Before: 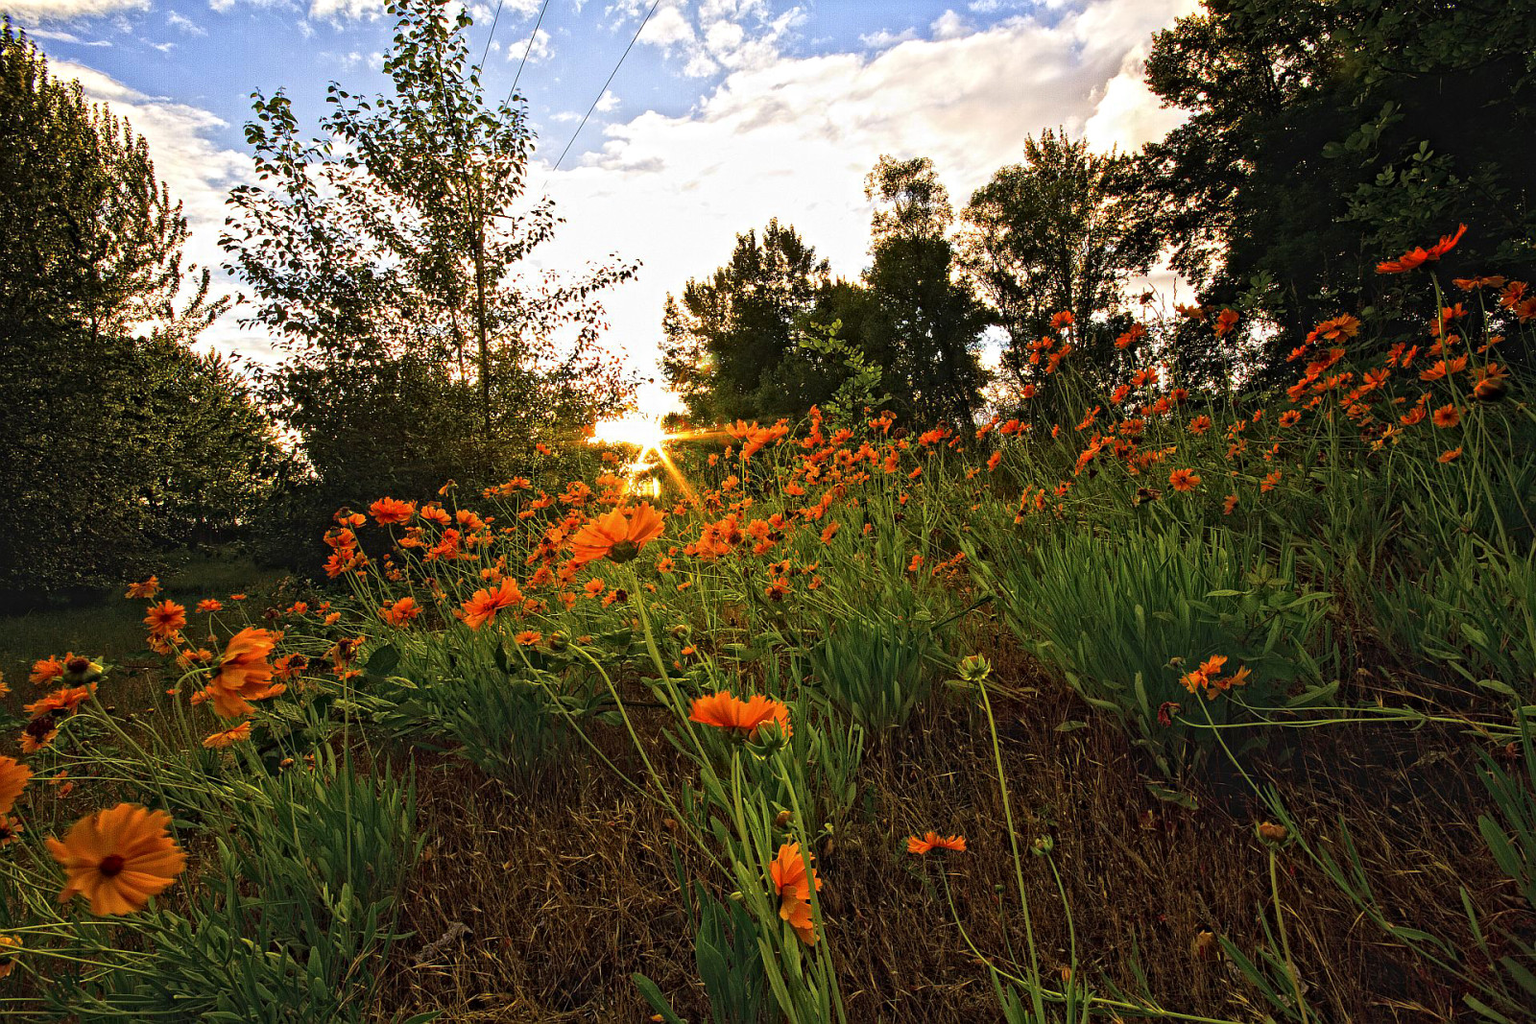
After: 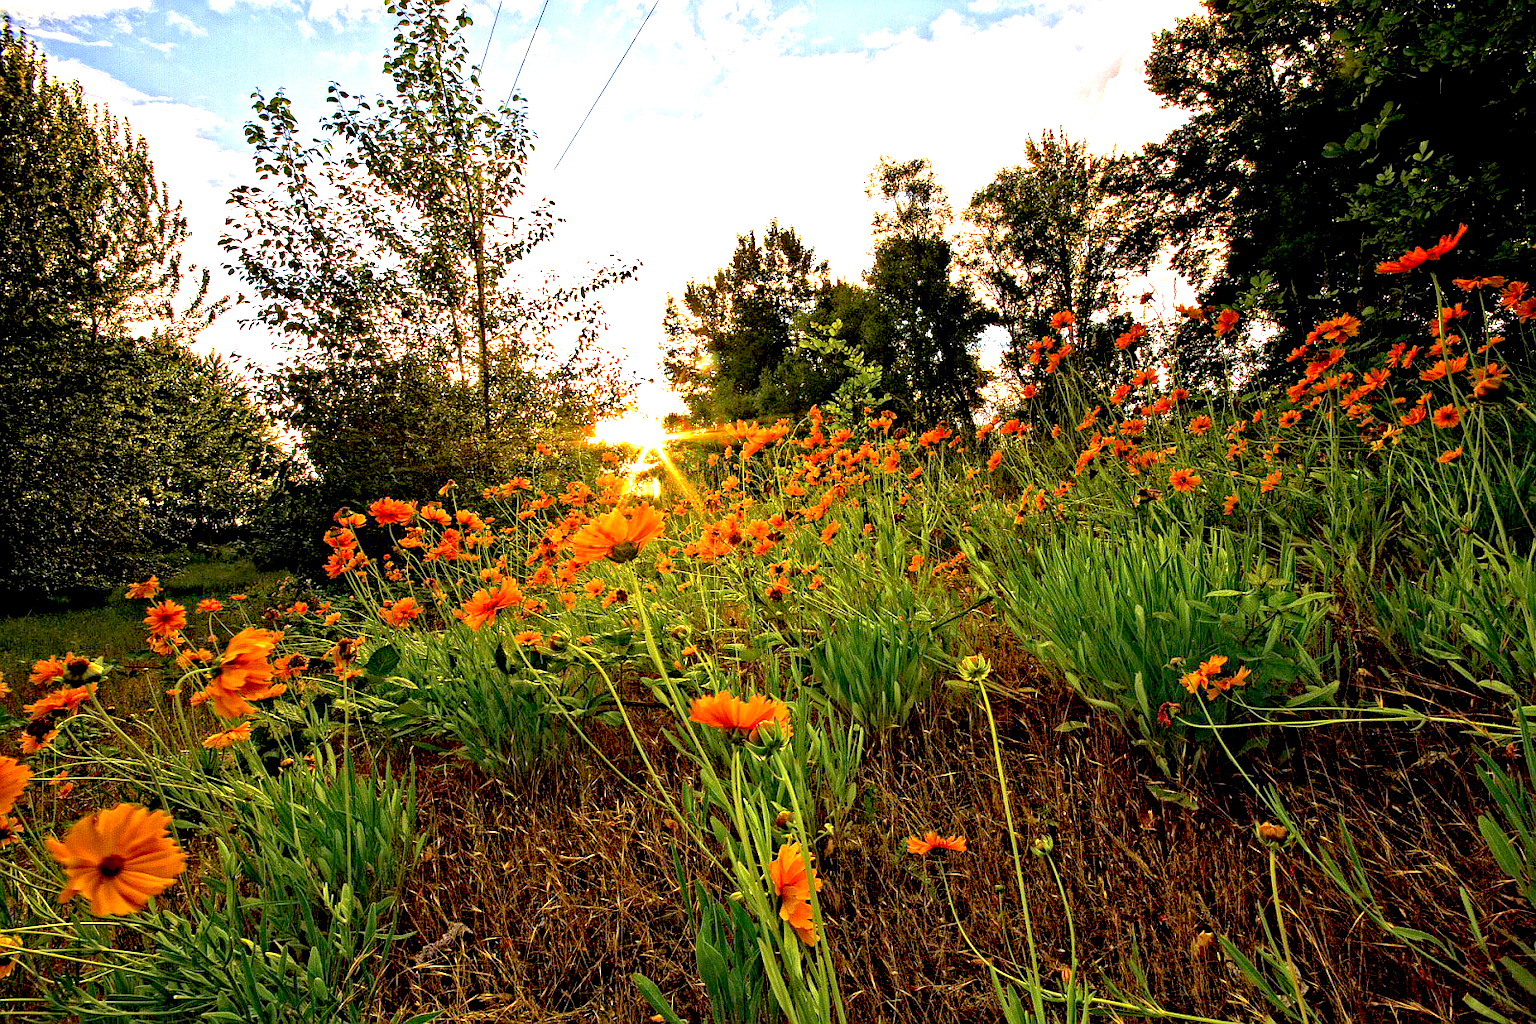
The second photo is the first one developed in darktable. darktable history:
exposure: black level correction 0.01, exposure 1 EV, compensate highlight preservation false
tone equalizer: -8 EV 1 EV, -7 EV 1 EV, -6 EV 1 EV, -5 EV 1 EV, -4 EV 1 EV, -3 EV 0.75 EV, -2 EV 0.5 EV, -1 EV 0.25 EV
